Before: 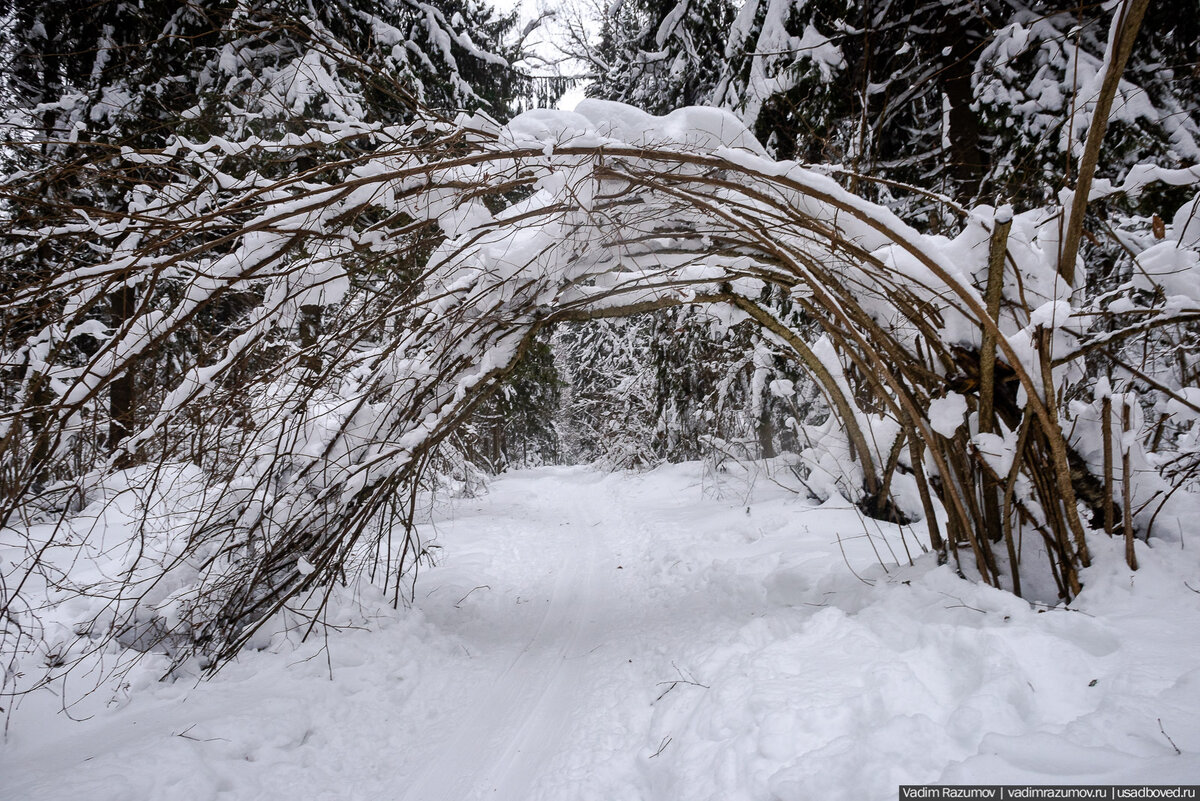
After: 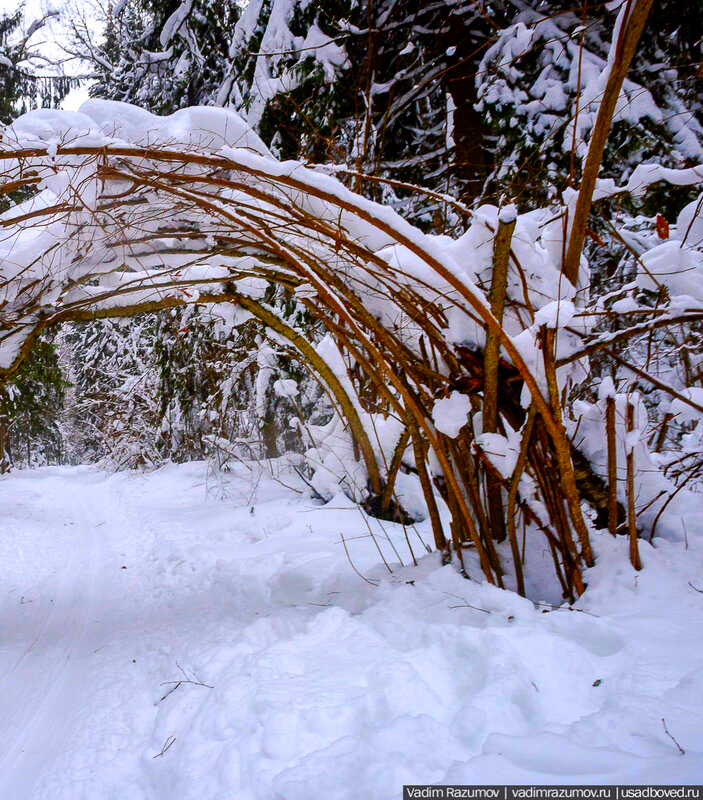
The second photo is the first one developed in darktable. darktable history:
color correction: saturation 3
rotate and perspective: crop left 0, crop top 0
local contrast: mode bilateral grid, contrast 20, coarseness 50, detail 120%, midtone range 0.2
crop: left 41.402%
